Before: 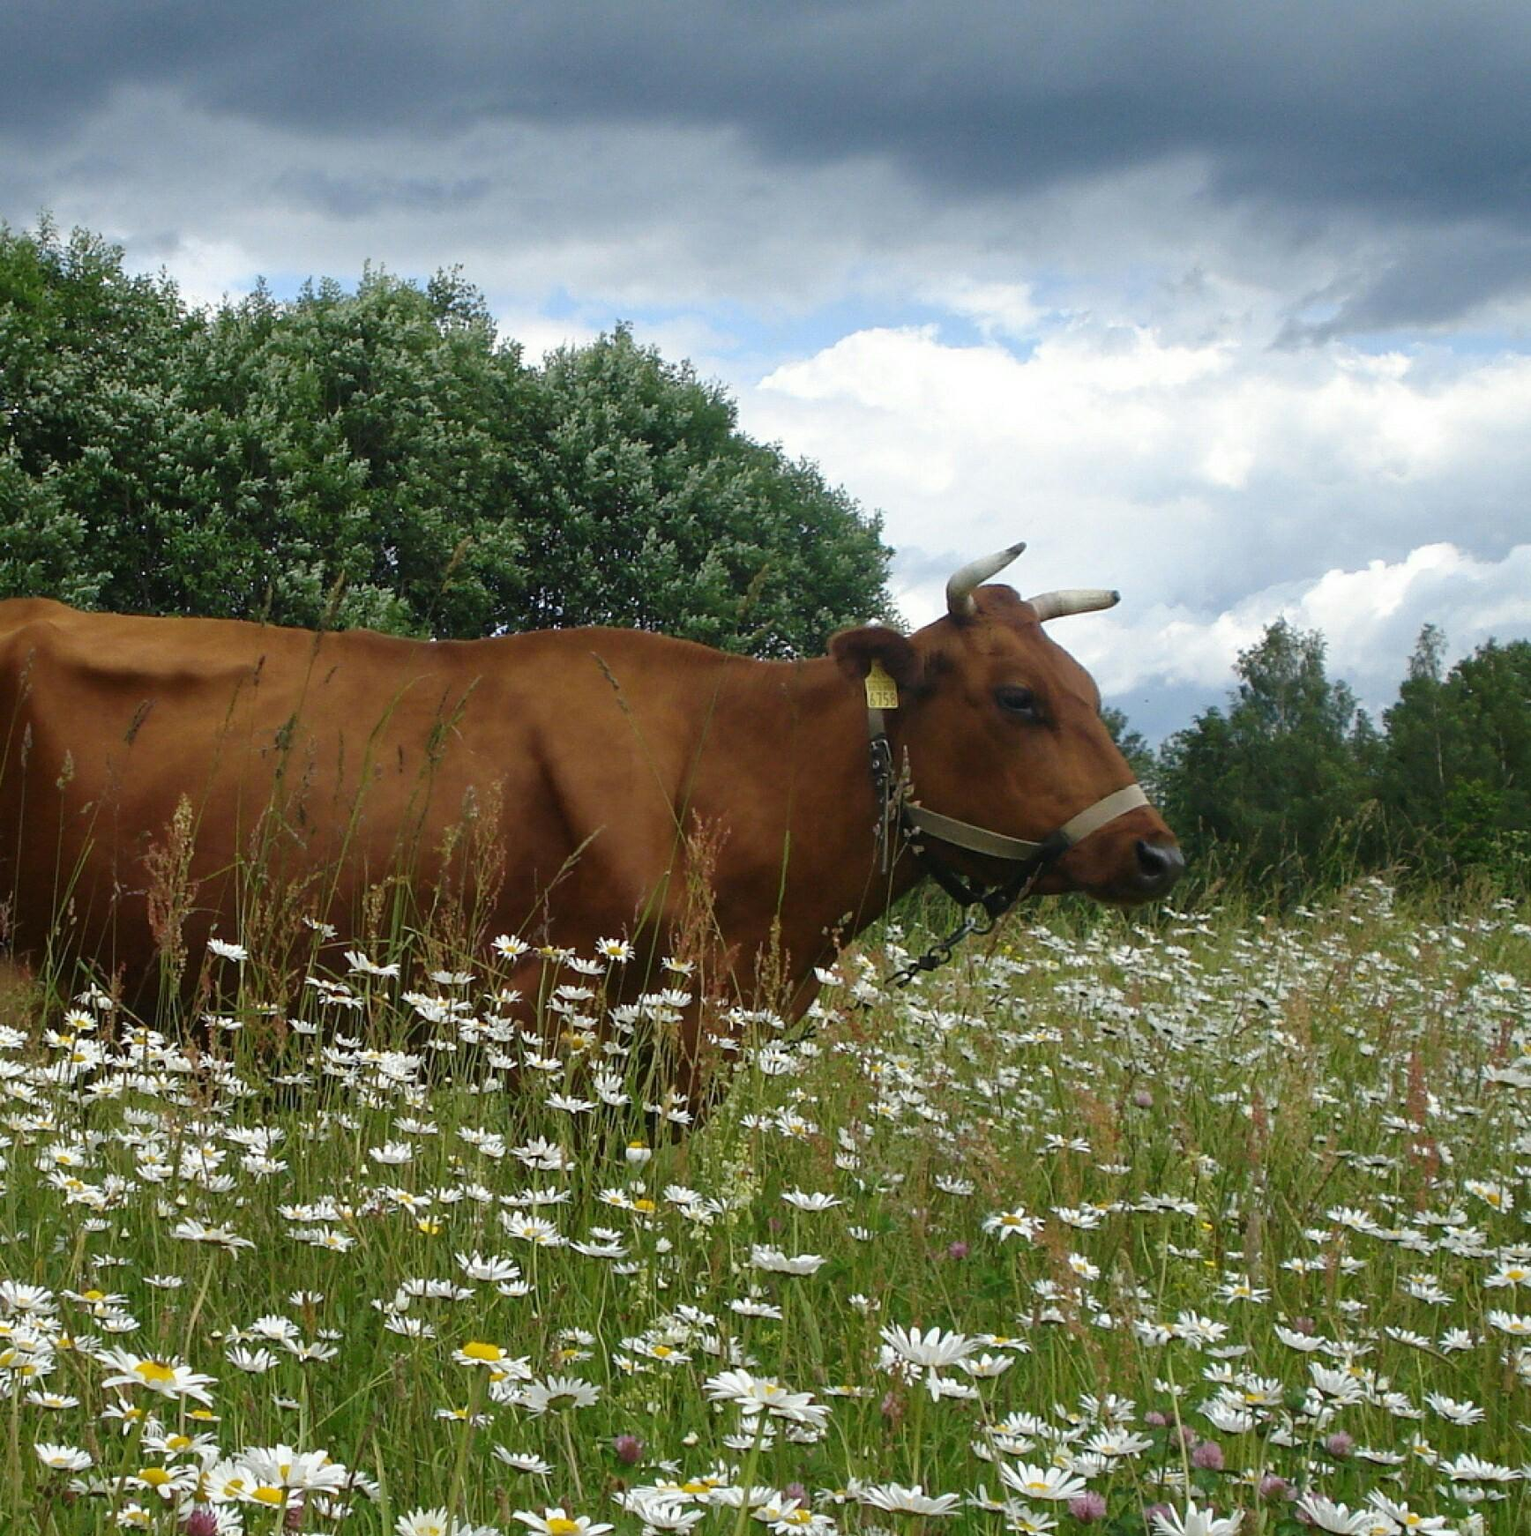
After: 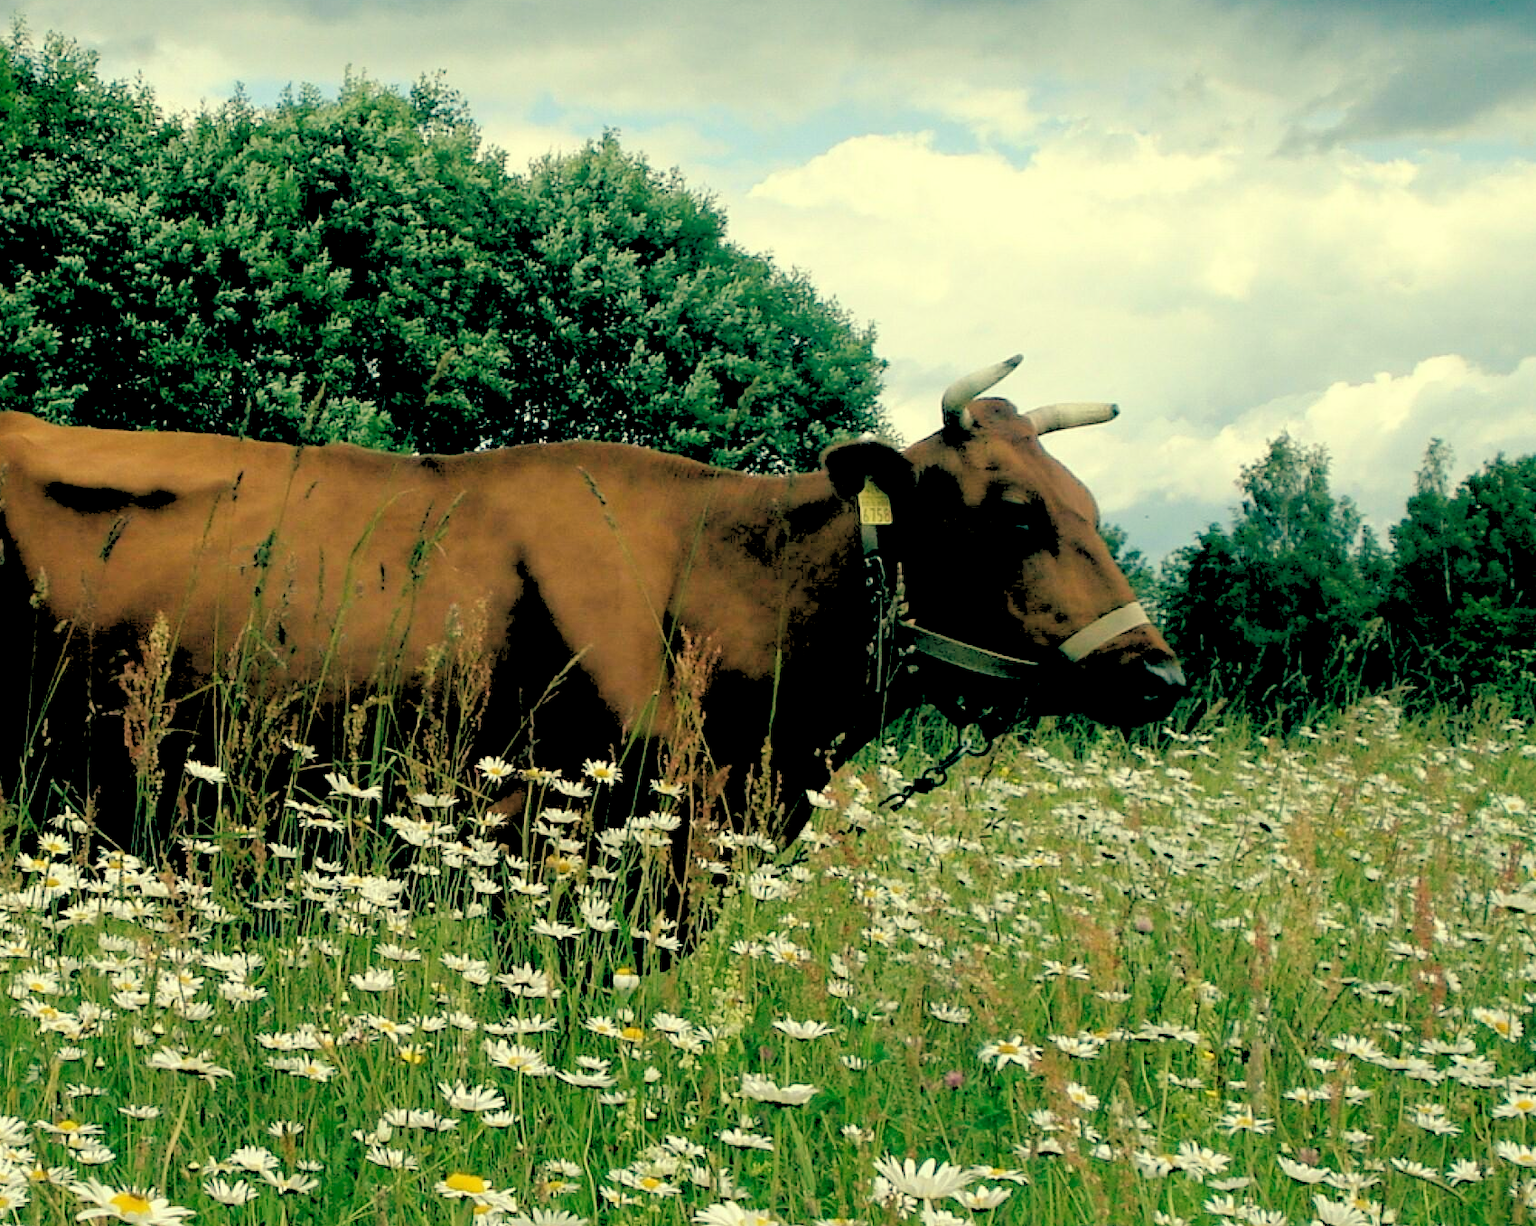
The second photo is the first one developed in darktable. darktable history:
rgb levels: levels [[0.027, 0.429, 0.996], [0, 0.5, 1], [0, 0.5, 1]]
crop and rotate: left 1.814%, top 12.818%, right 0.25%, bottom 9.225%
color balance: mode lift, gamma, gain (sRGB), lift [1, 0.69, 1, 1], gamma [1, 1.482, 1, 1], gain [1, 1, 1, 0.802]
